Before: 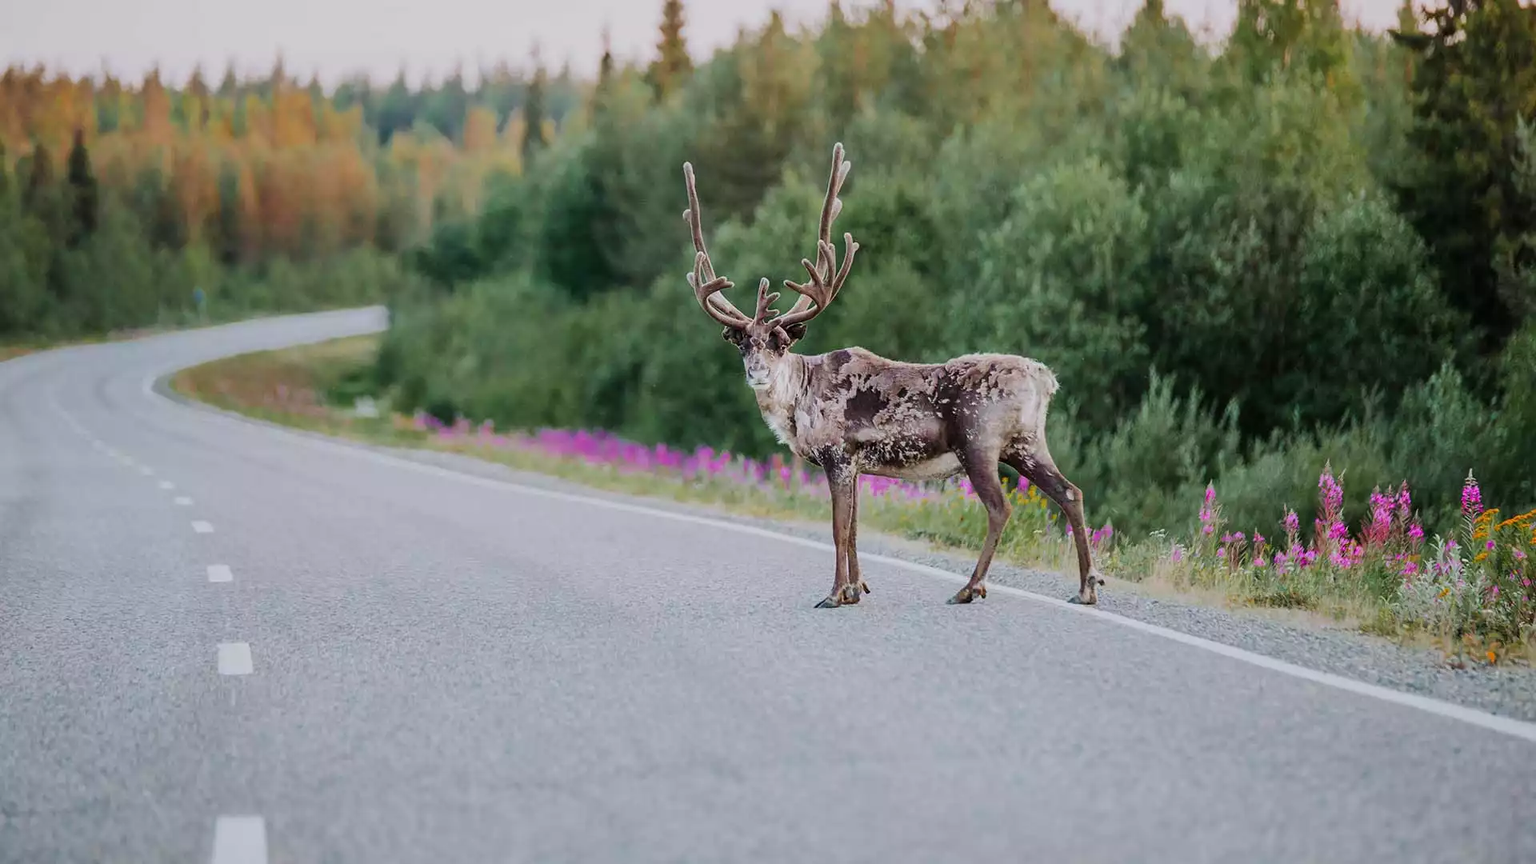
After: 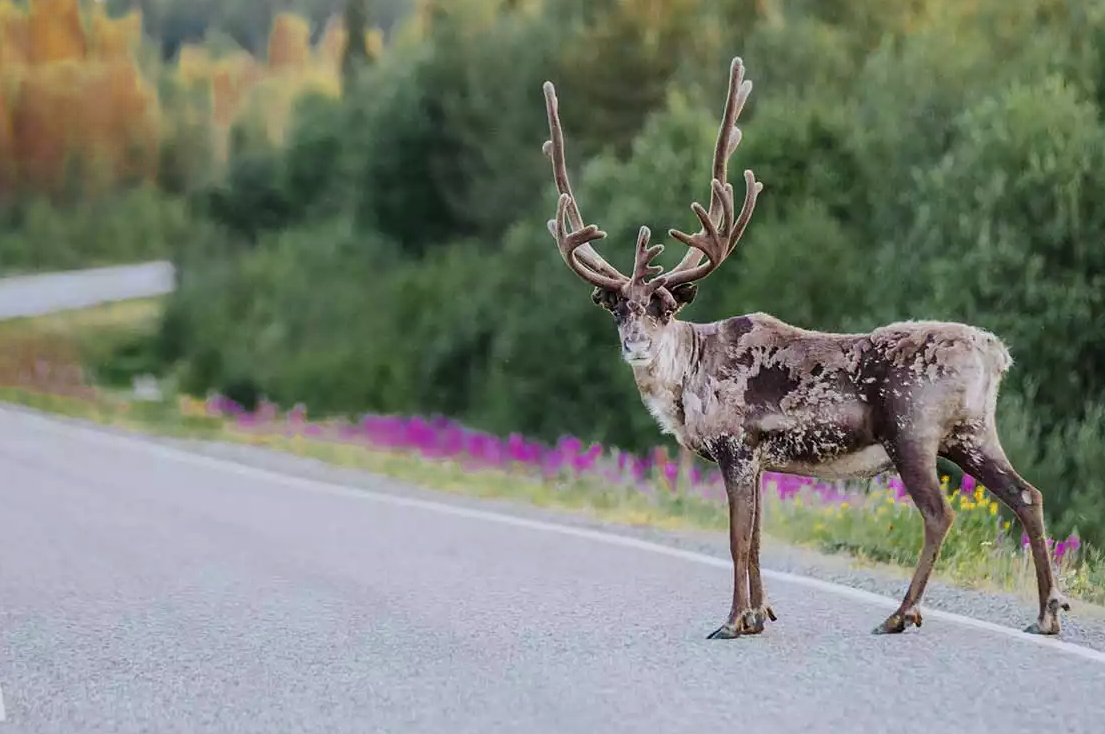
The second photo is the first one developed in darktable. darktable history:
shadows and highlights: shadows -1.85, highlights 38.74
crop: left 16.217%, top 11.215%, right 26.194%, bottom 20.751%
color zones: curves: ch0 [(0, 0.485) (0.178, 0.476) (0.261, 0.623) (0.411, 0.403) (0.708, 0.603) (0.934, 0.412)]; ch1 [(0.003, 0.485) (0.149, 0.496) (0.229, 0.584) (0.326, 0.551) (0.484, 0.262) (0.757, 0.643)]
